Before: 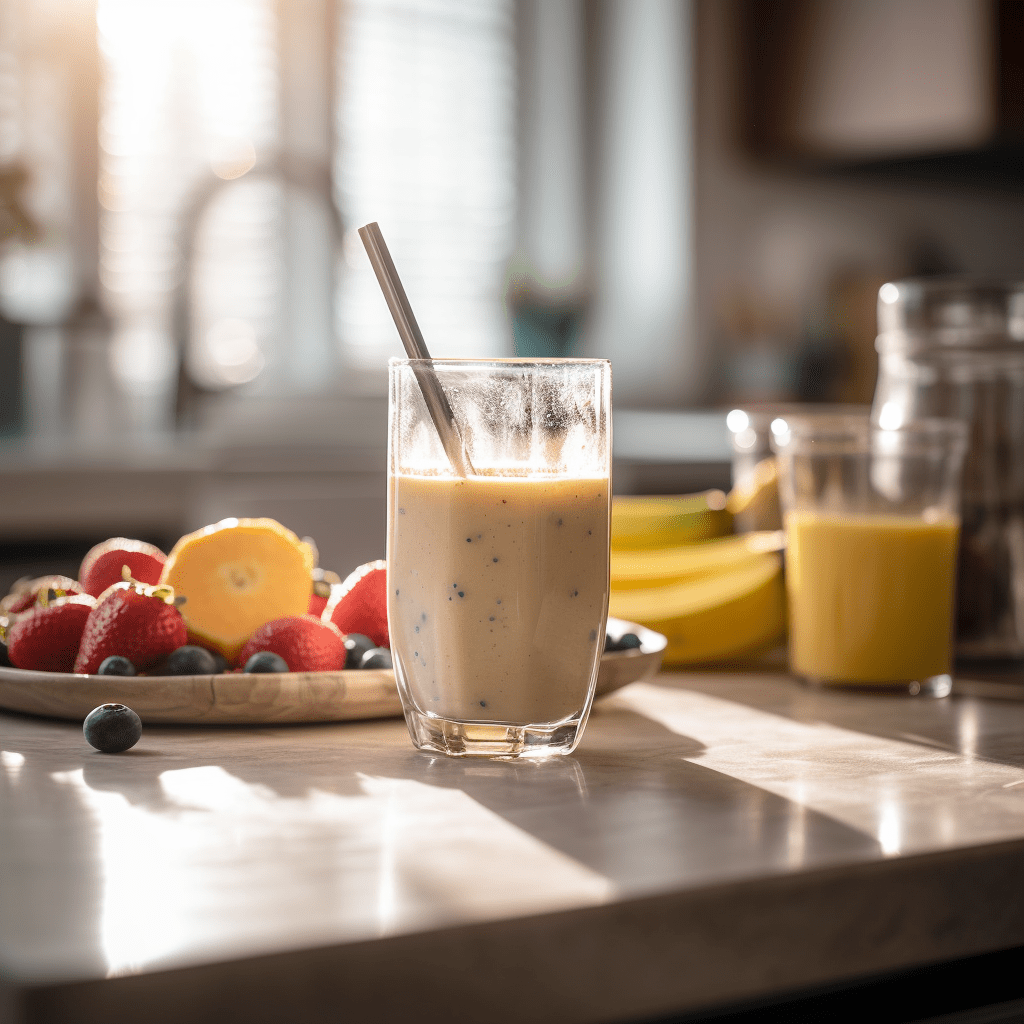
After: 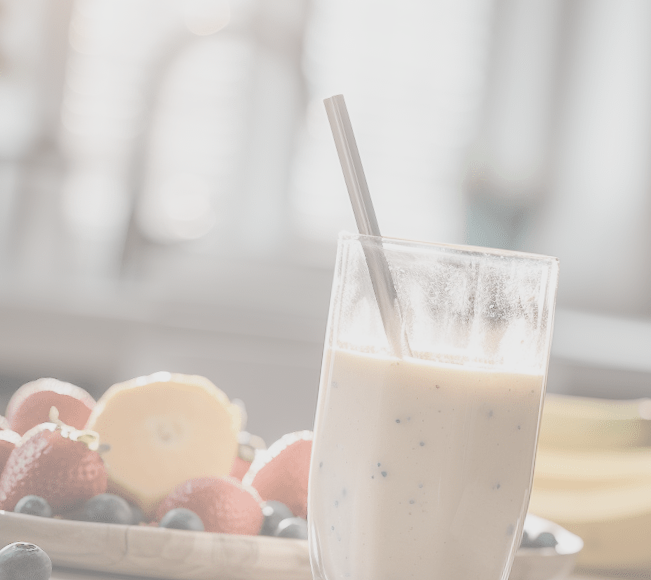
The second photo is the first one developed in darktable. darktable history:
contrast brightness saturation: contrast -0.339, brightness 0.769, saturation -0.763
crop and rotate: angle -6.58°, left 2.055%, top 6.992%, right 27.409%, bottom 30.169%
color balance rgb: perceptual saturation grading › global saturation 26.374%, perceptual saturation grading › highlights -27.874%, perceptual saturation grading › mid-tones 15.152%, perceptual saturation grading › shadows 34.077%
